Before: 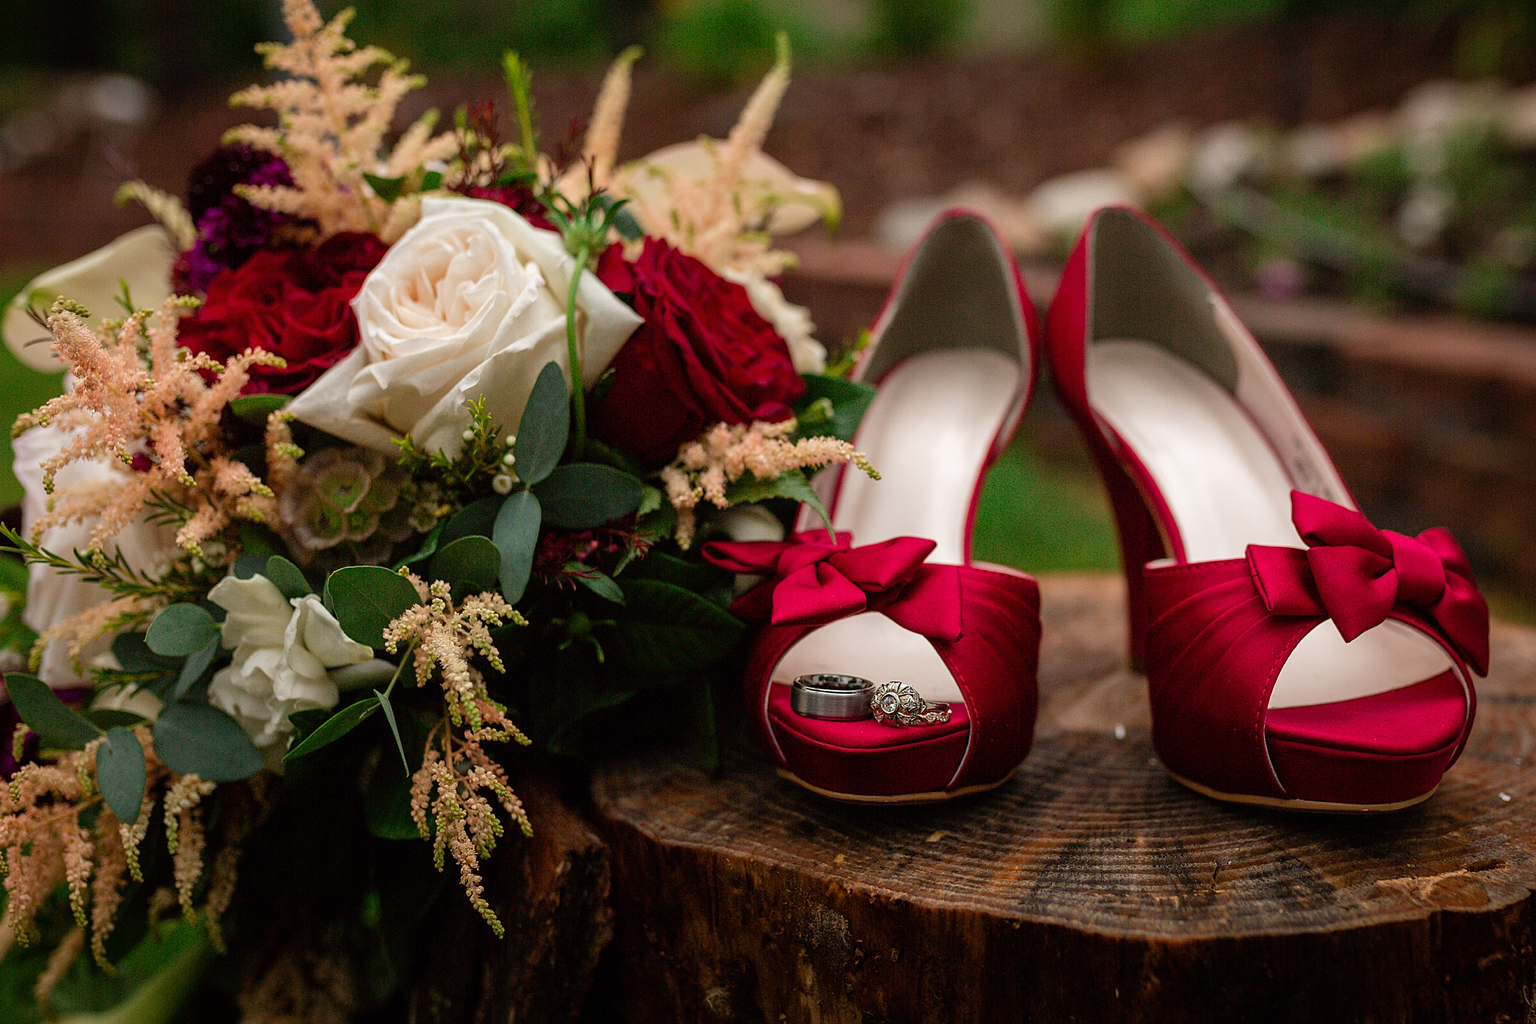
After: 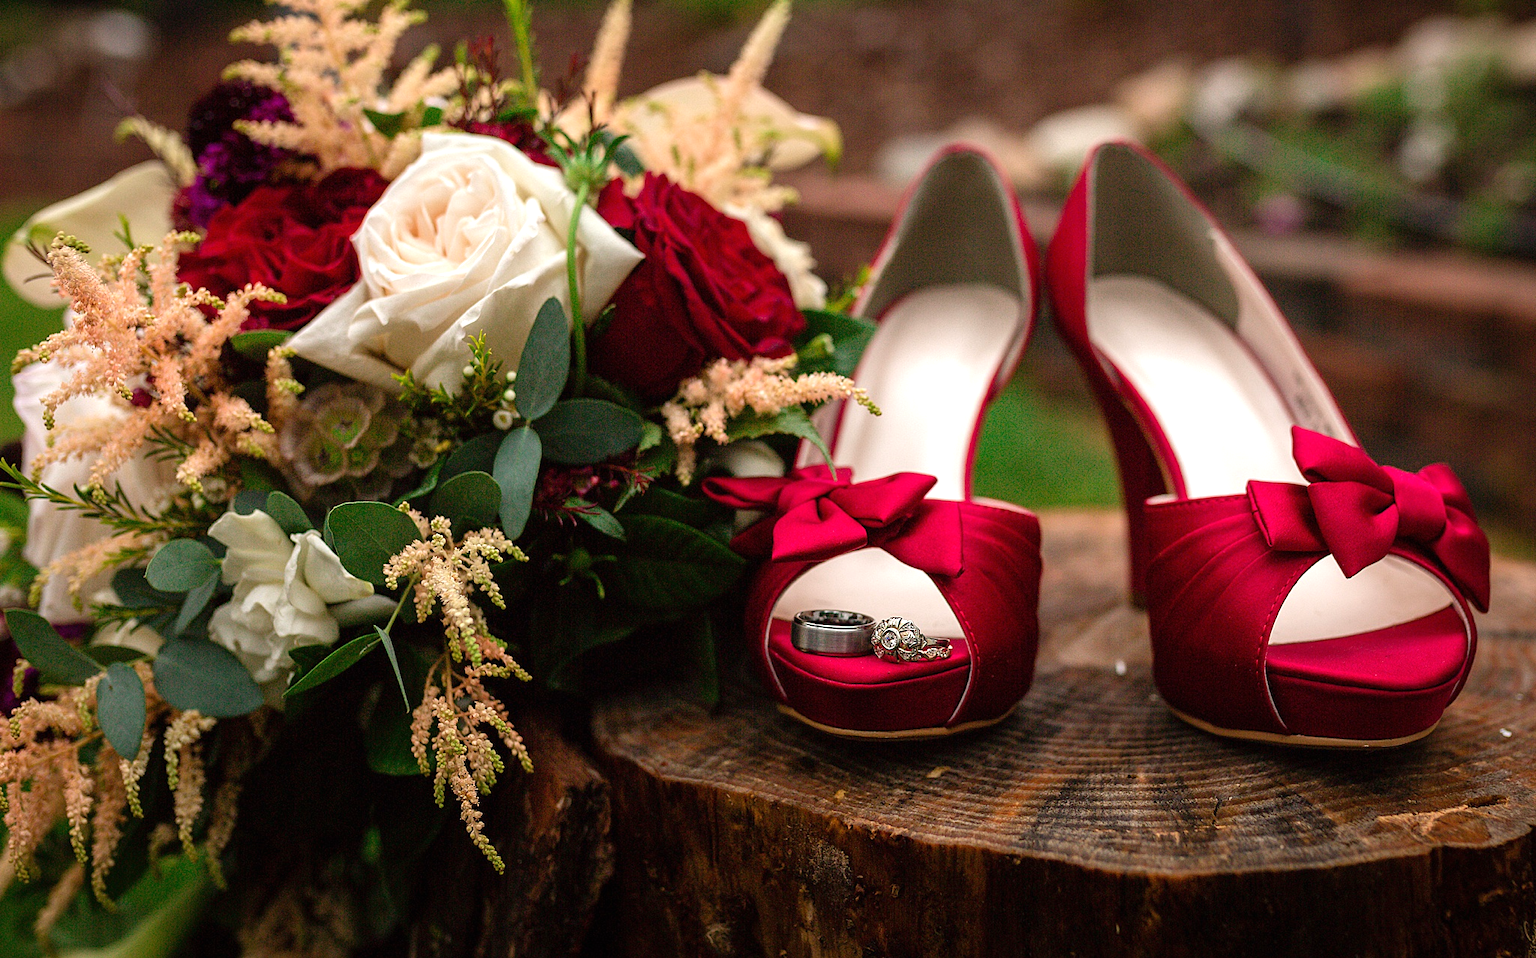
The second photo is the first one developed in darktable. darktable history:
crop and rotate: top 6.306%
exposure: black level correction 0, exposure 0.499 EV, compensate highlight preservation false
tone equalizer: on, module defaults
